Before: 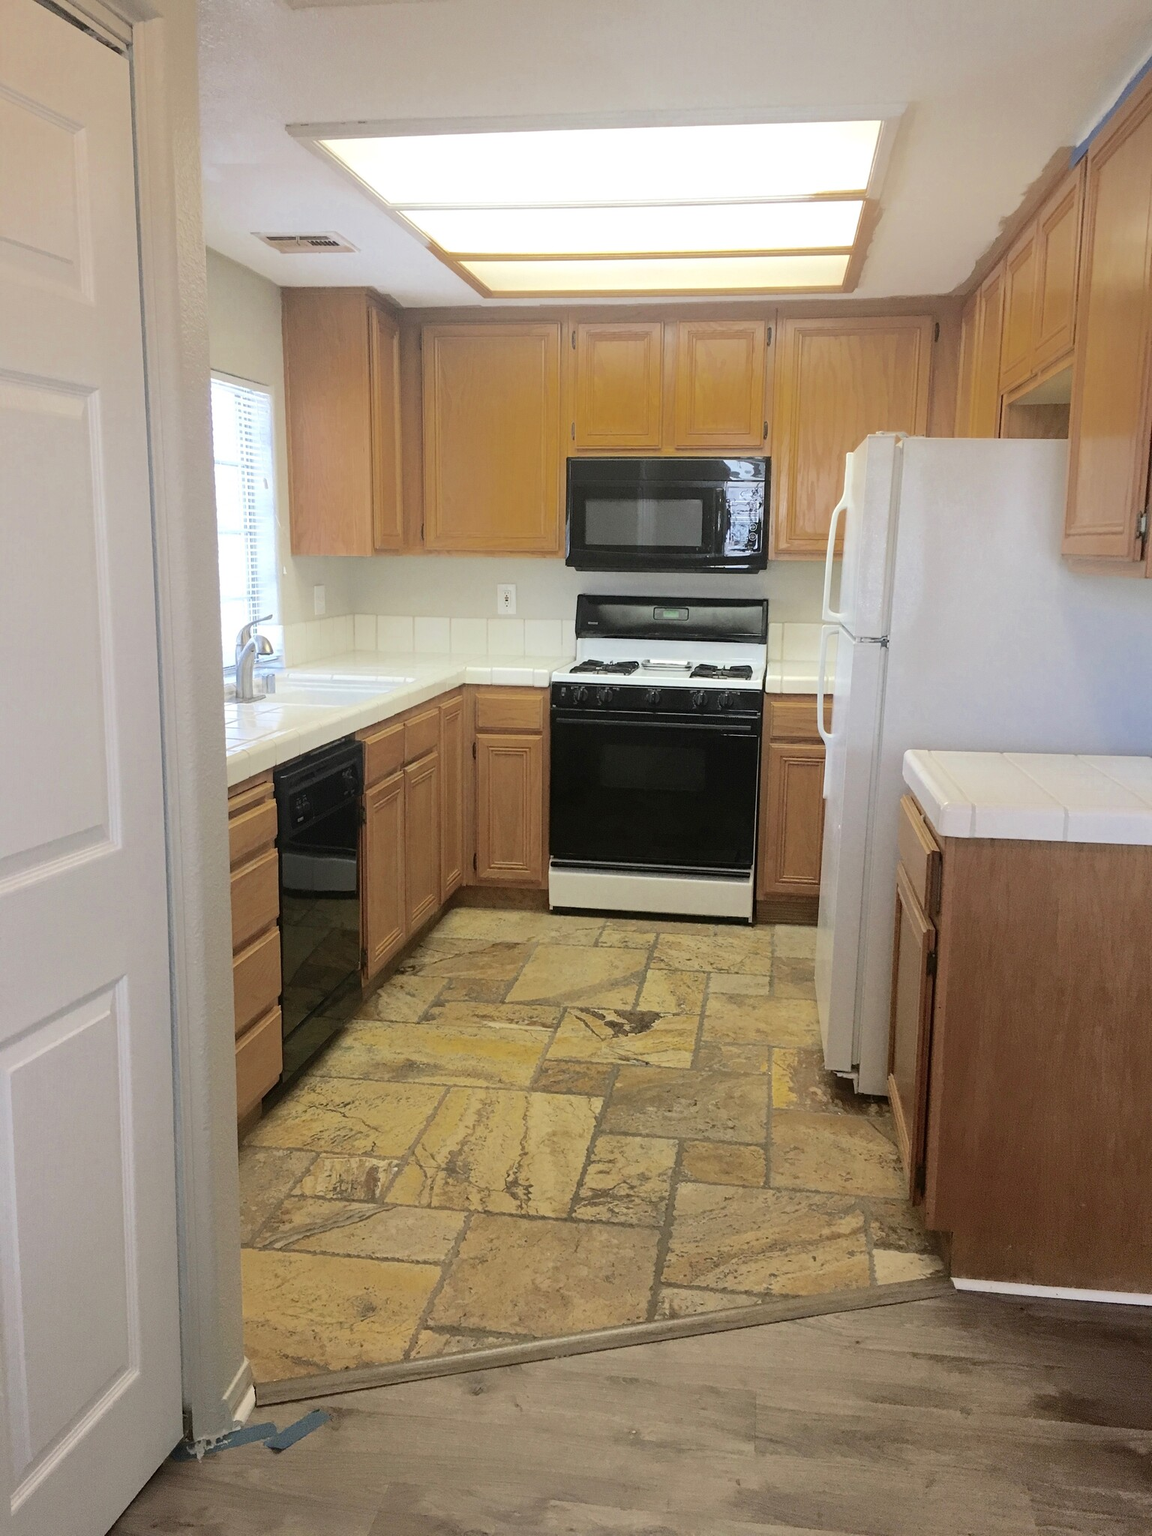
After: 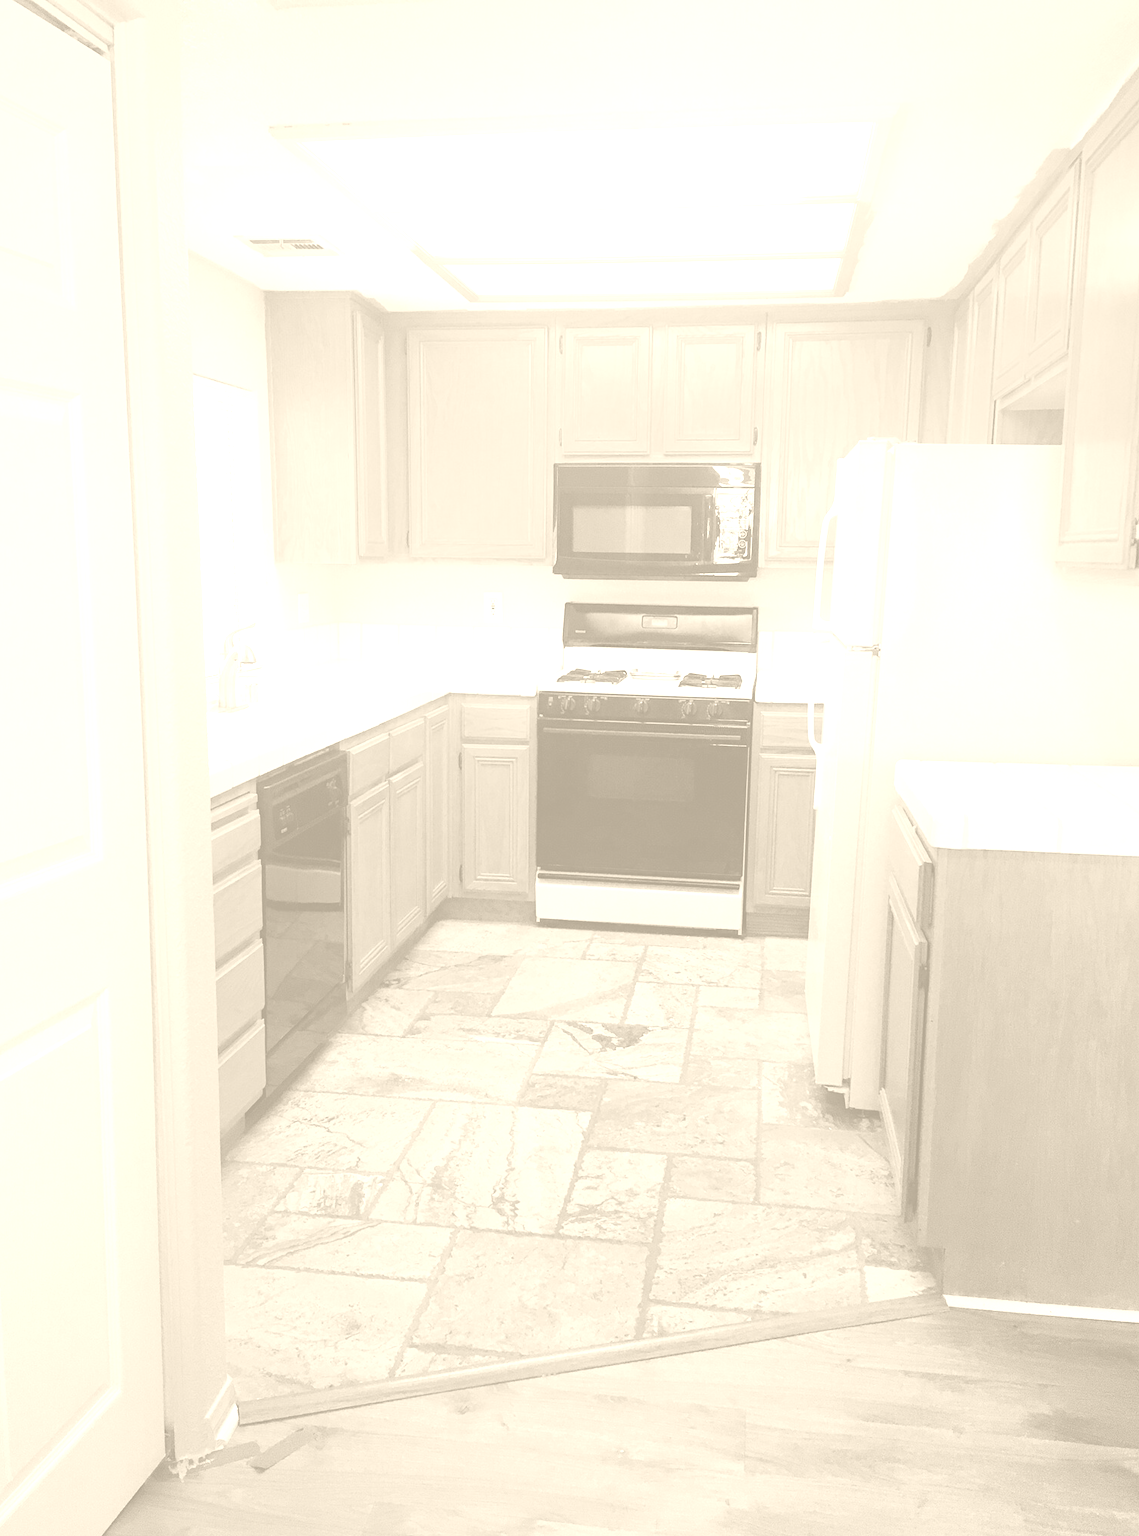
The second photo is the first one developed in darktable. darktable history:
crop and rotate: left 1.774%, right 0.633%, bottom 1.28%
tone equalizer: on, module defaults
colorize: hue 36°, saturation 71%, lightness 80.79%
